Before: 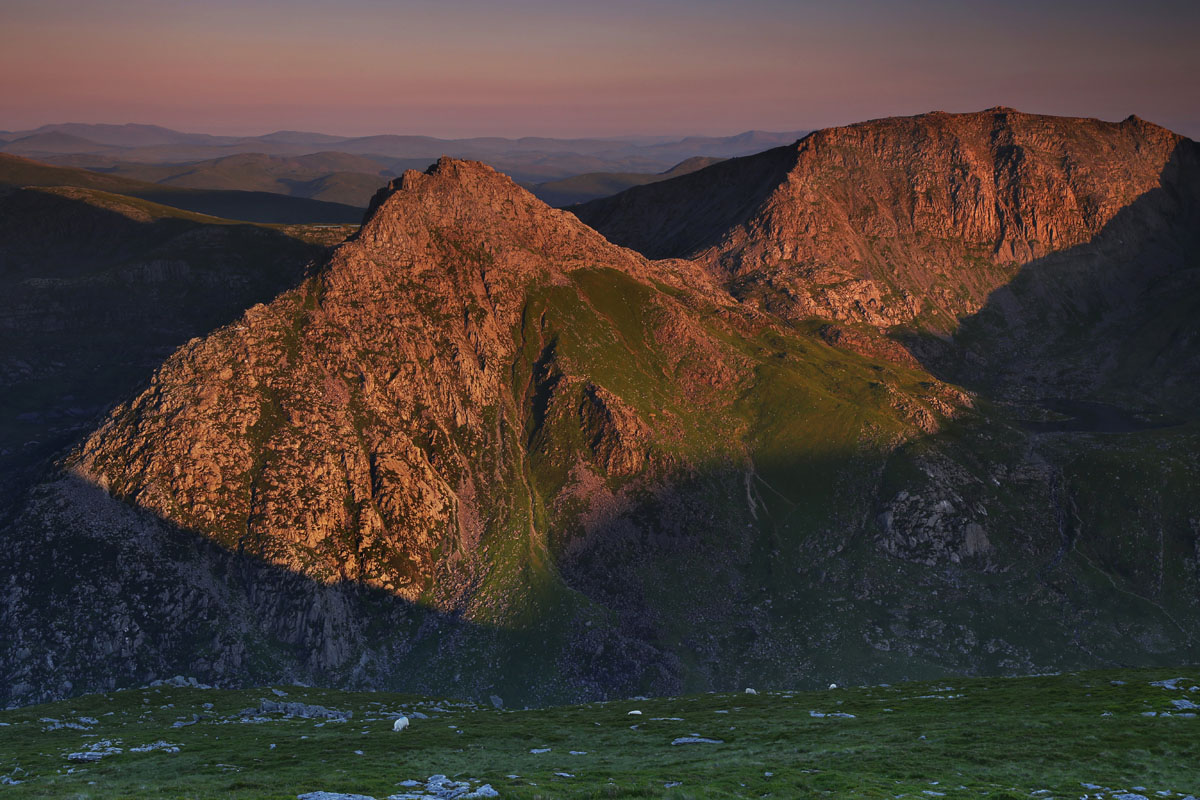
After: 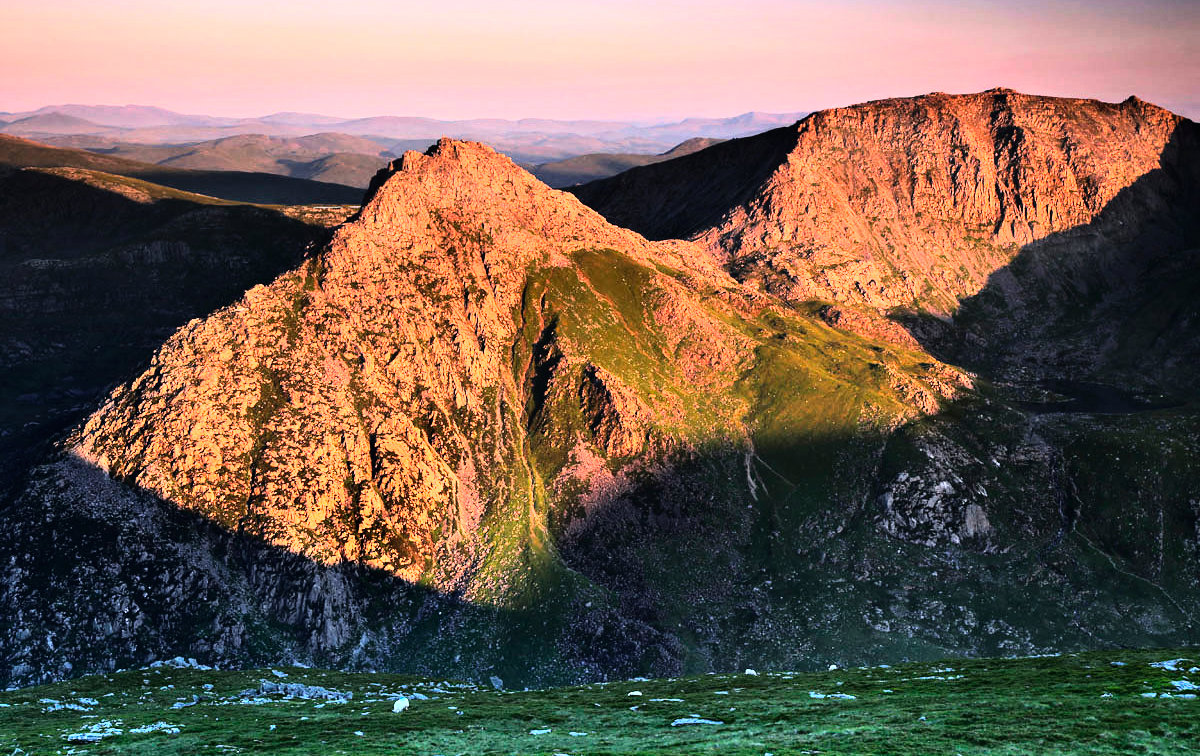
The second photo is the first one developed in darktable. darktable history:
crop and rotate: top 2.479%, bottom 3.018%
rgb curve: curves: ch0 [(0, 0) (0.21, 0.15) (0.24, 0.21) (0.5, 0.75) (0.75, 0.96) (0.89, 0.99) (1, 1)]; ch1 [(0, 0.02) (0.21, 0.13) (0.25, 0.2) (0.5, 0.67) (0.75, 0.9) (0.89, 0.97) (1, 1)]; ch2 [(0, 0.02) (0.21, 0.13) (0.25, 0.2) (0.5, 0.67) (0.75, 0.9) (0.89, 0.97) (1, 1)], compensate middle gray true
exposure: exposure 0.95 EV, compensate highlight preservation false
